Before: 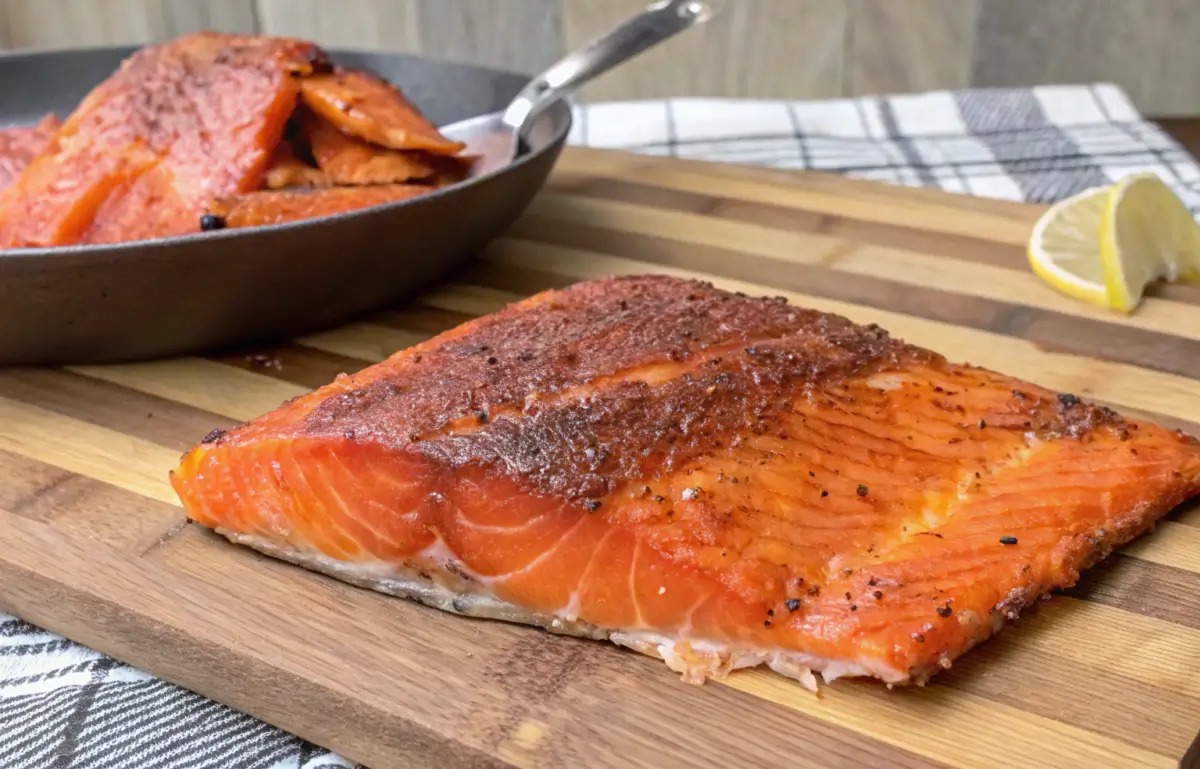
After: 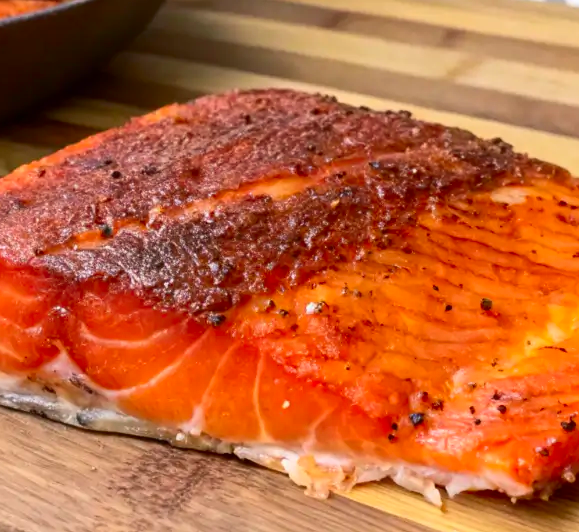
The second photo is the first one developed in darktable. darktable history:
contrast brightness saturation: contrast 0.163, saturation 0.327
crop: left 31.352%, top 24.275%, right 20.343%, bottom 6.454%
